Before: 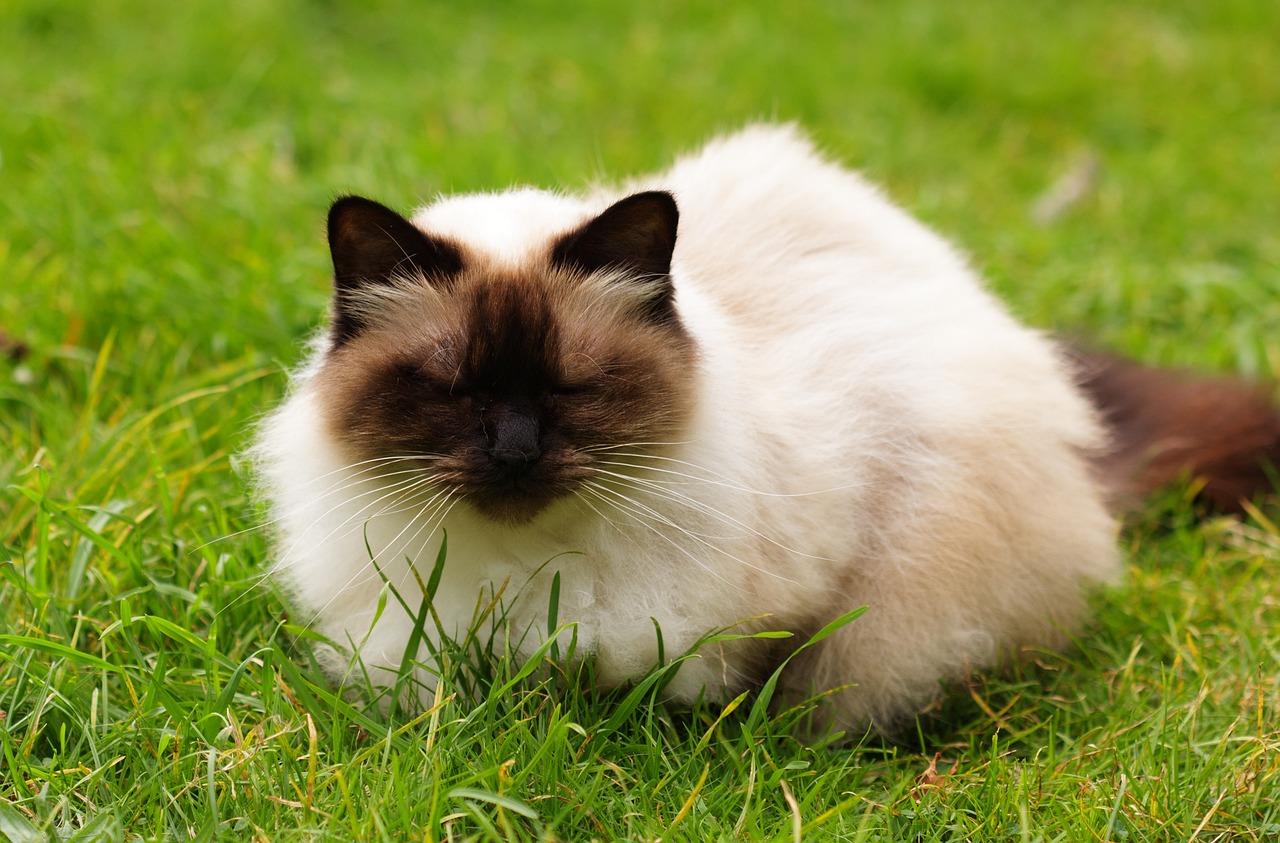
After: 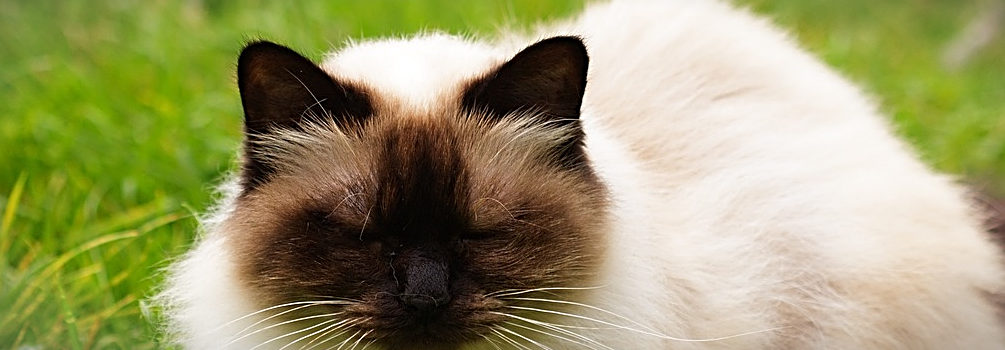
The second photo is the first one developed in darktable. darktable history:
sharpen: radius 2.531, amount 0.628
crop: left 7.036%, top 18.398%, right 14.379%, bottom 40.043%
vignetting: fall-off start 100%, fall-off radius 64.94%, automatic ratio true, unbound false
